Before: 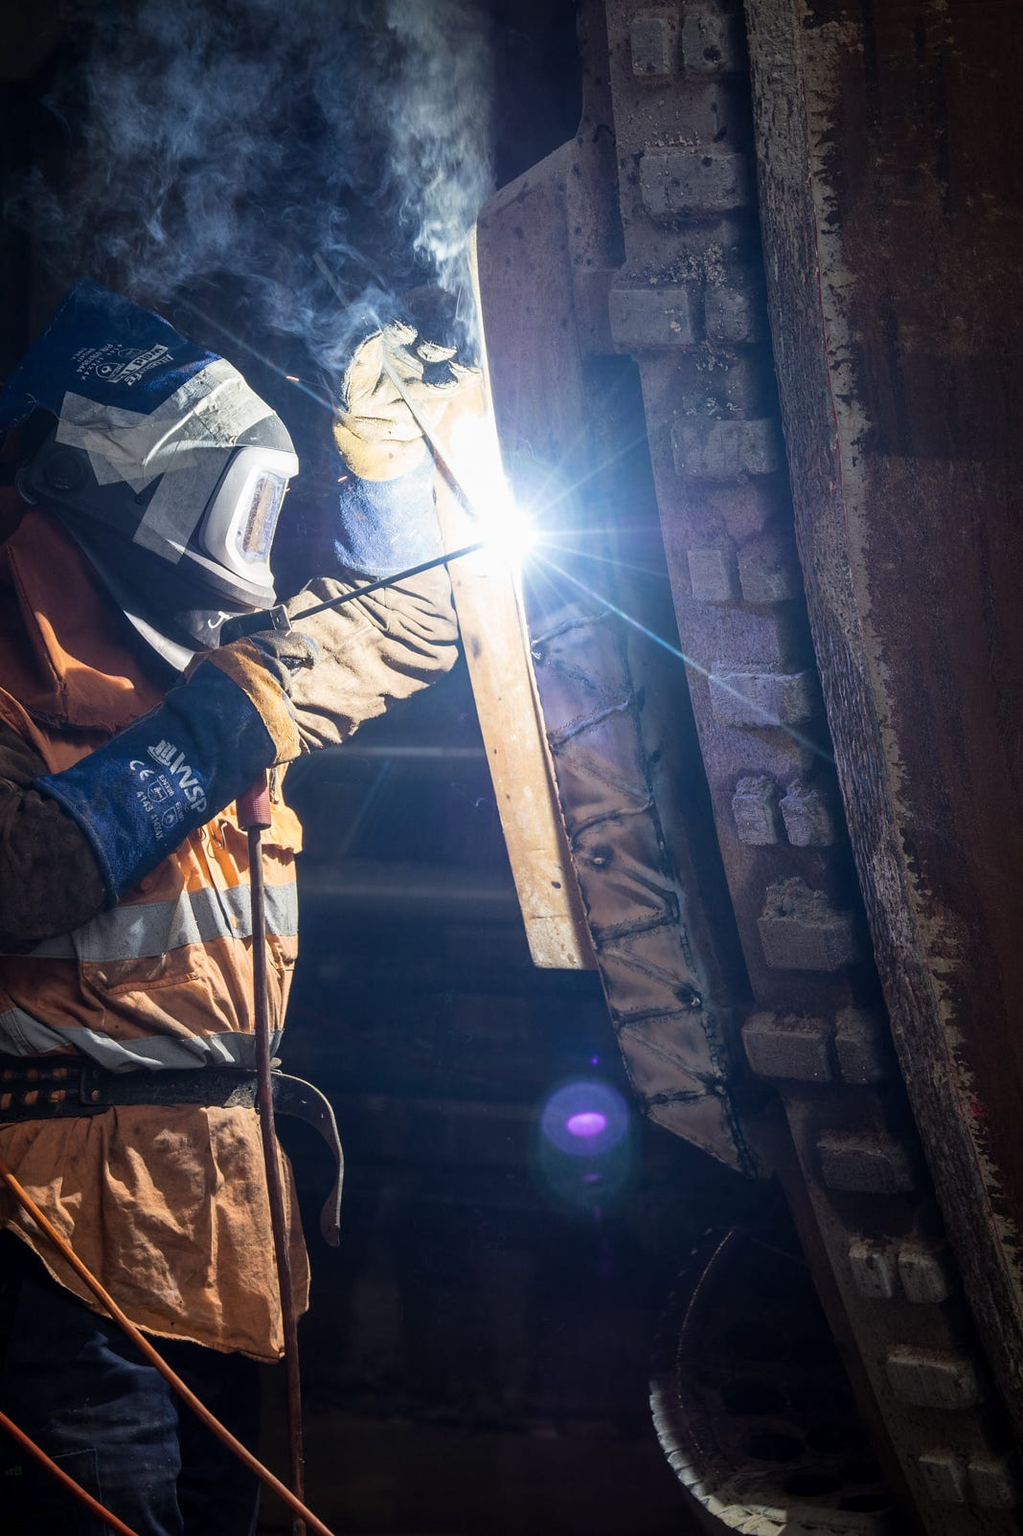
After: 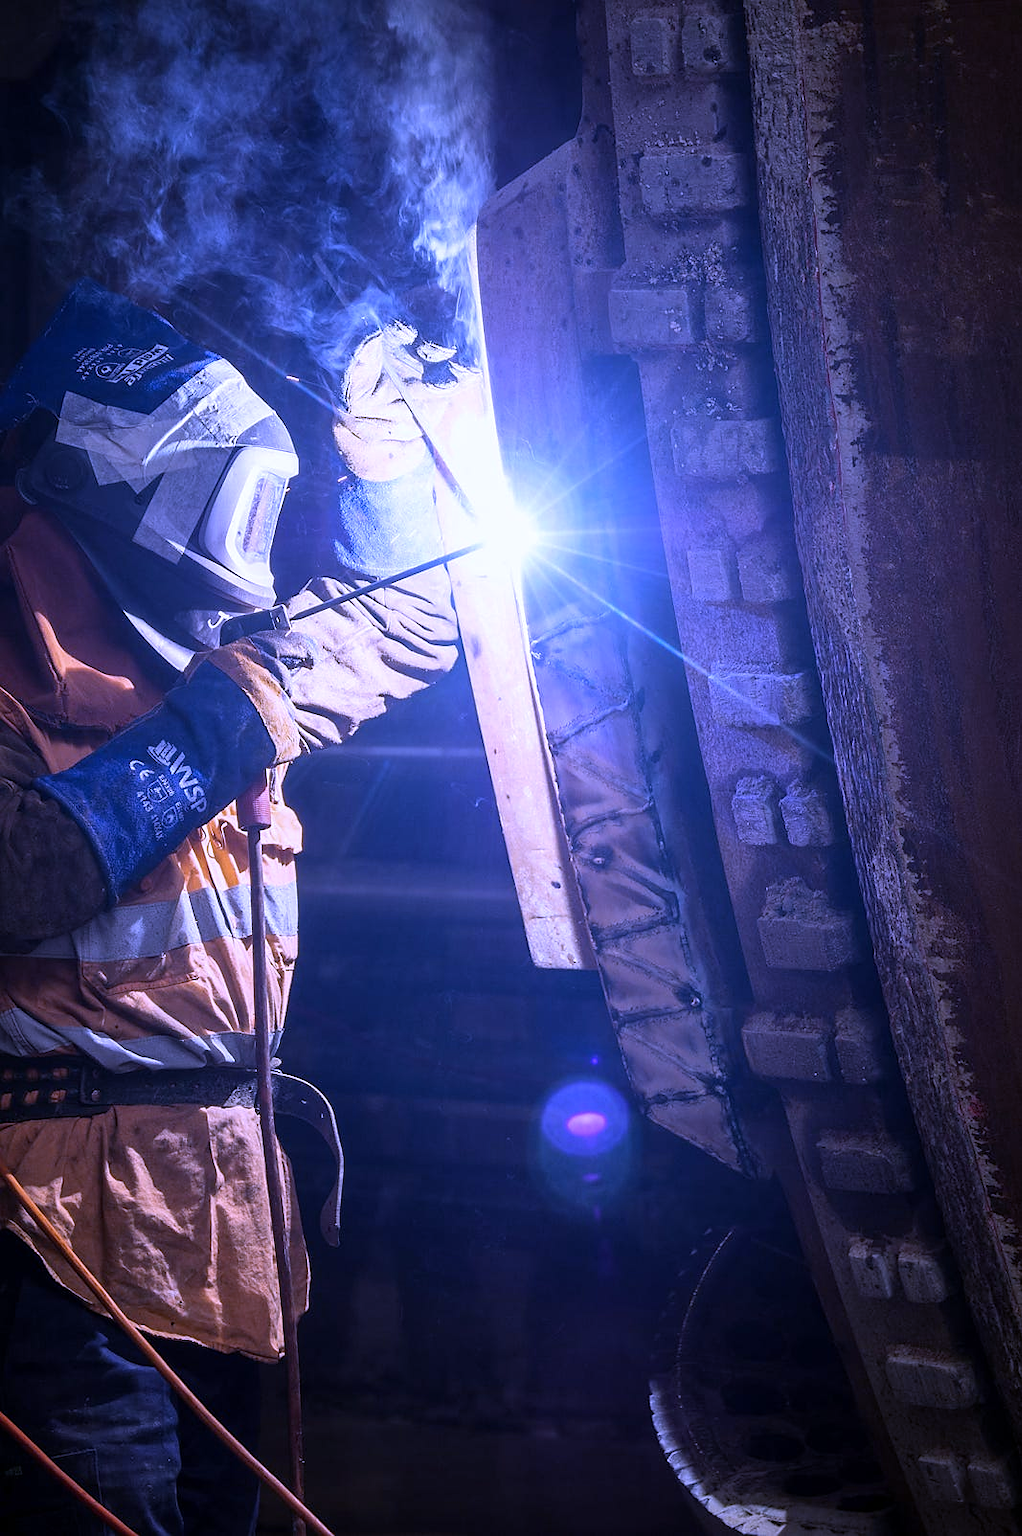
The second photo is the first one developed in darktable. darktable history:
white balance: red 0.98, blue 1.61
sharpen: radius 0.969, amount 0.604
